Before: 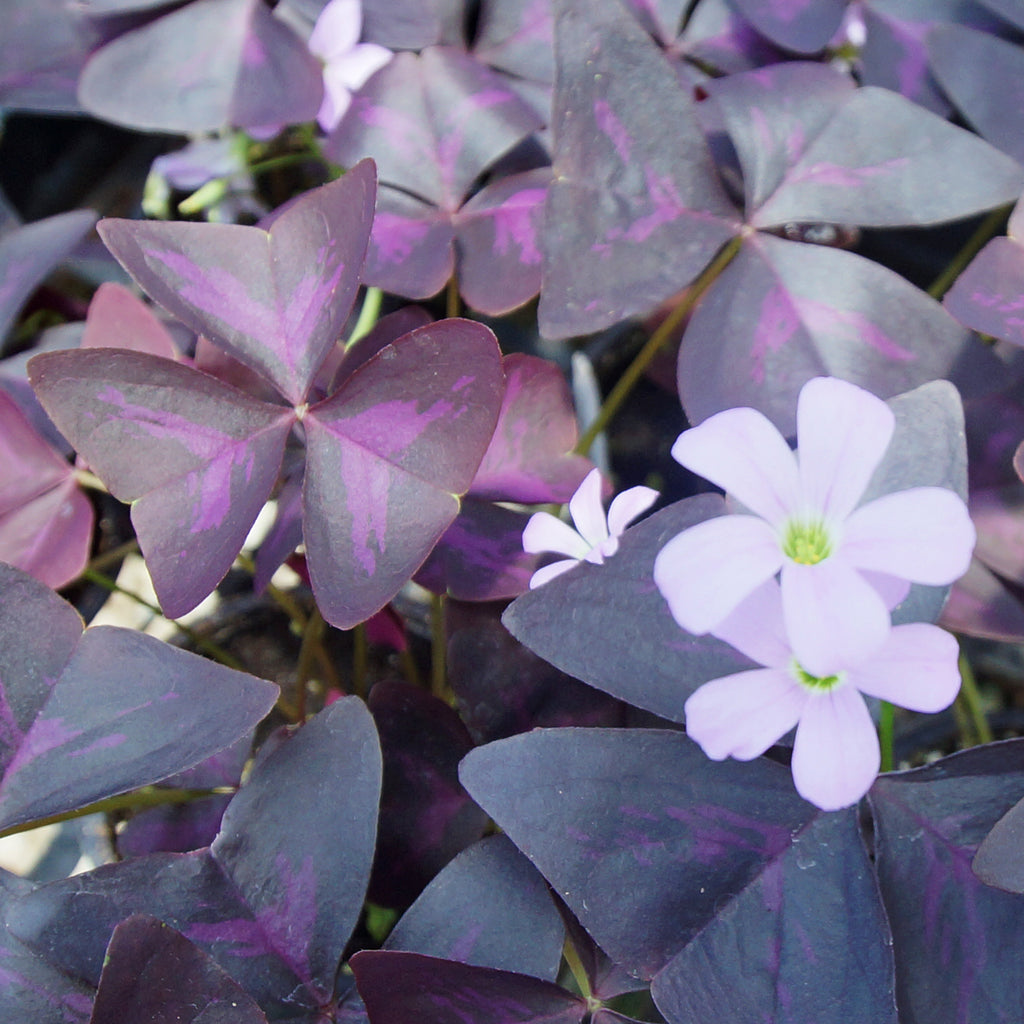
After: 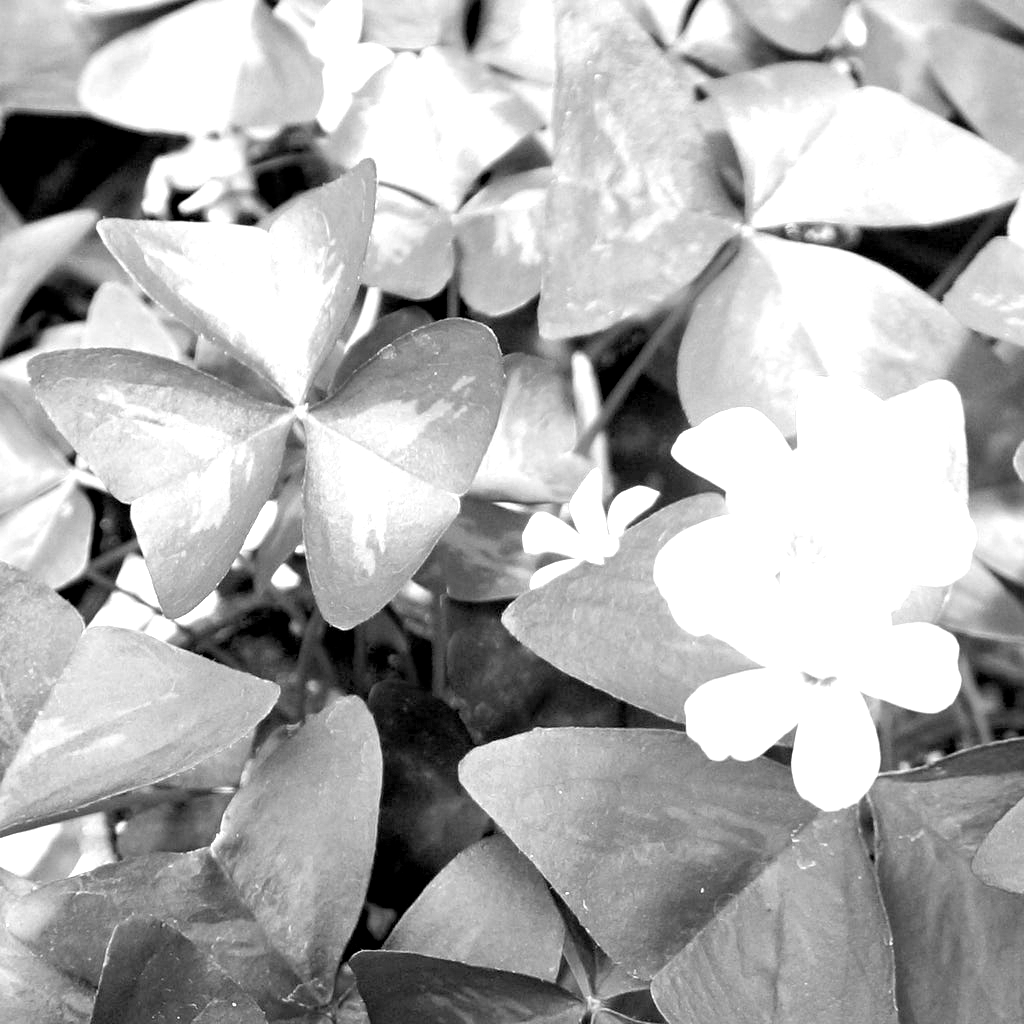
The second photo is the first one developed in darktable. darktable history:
exposure: black level correction 0.009, exposure 1.417 EV, compensate highlight preservation false
color calibration: output gray [0.246, 0.254, 0.501, 0], x 0.372, y 0.386, temperature 4285.29 K
